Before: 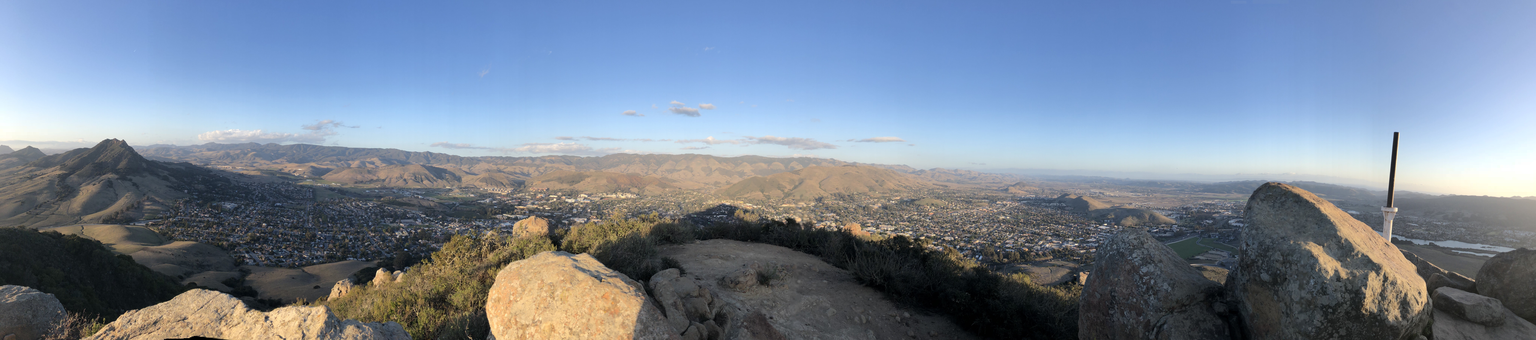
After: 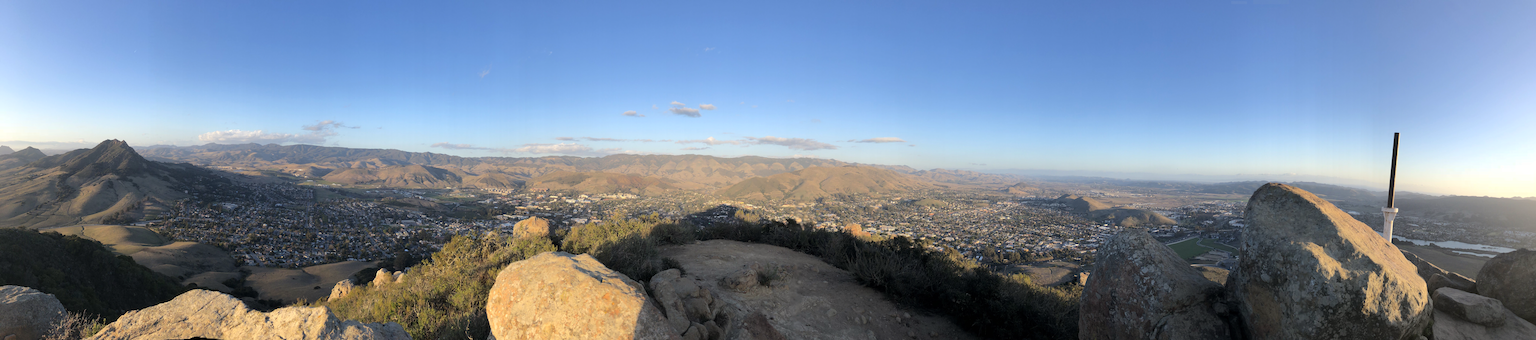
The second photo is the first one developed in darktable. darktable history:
color balance rgb: power › chroma 0.239%, power › hue 63.05°, linear chroma grading › shadows -8.387%, linear chroma grading › global chroma 9.715%, perceptual saturation grading › global saturation 3.601%
